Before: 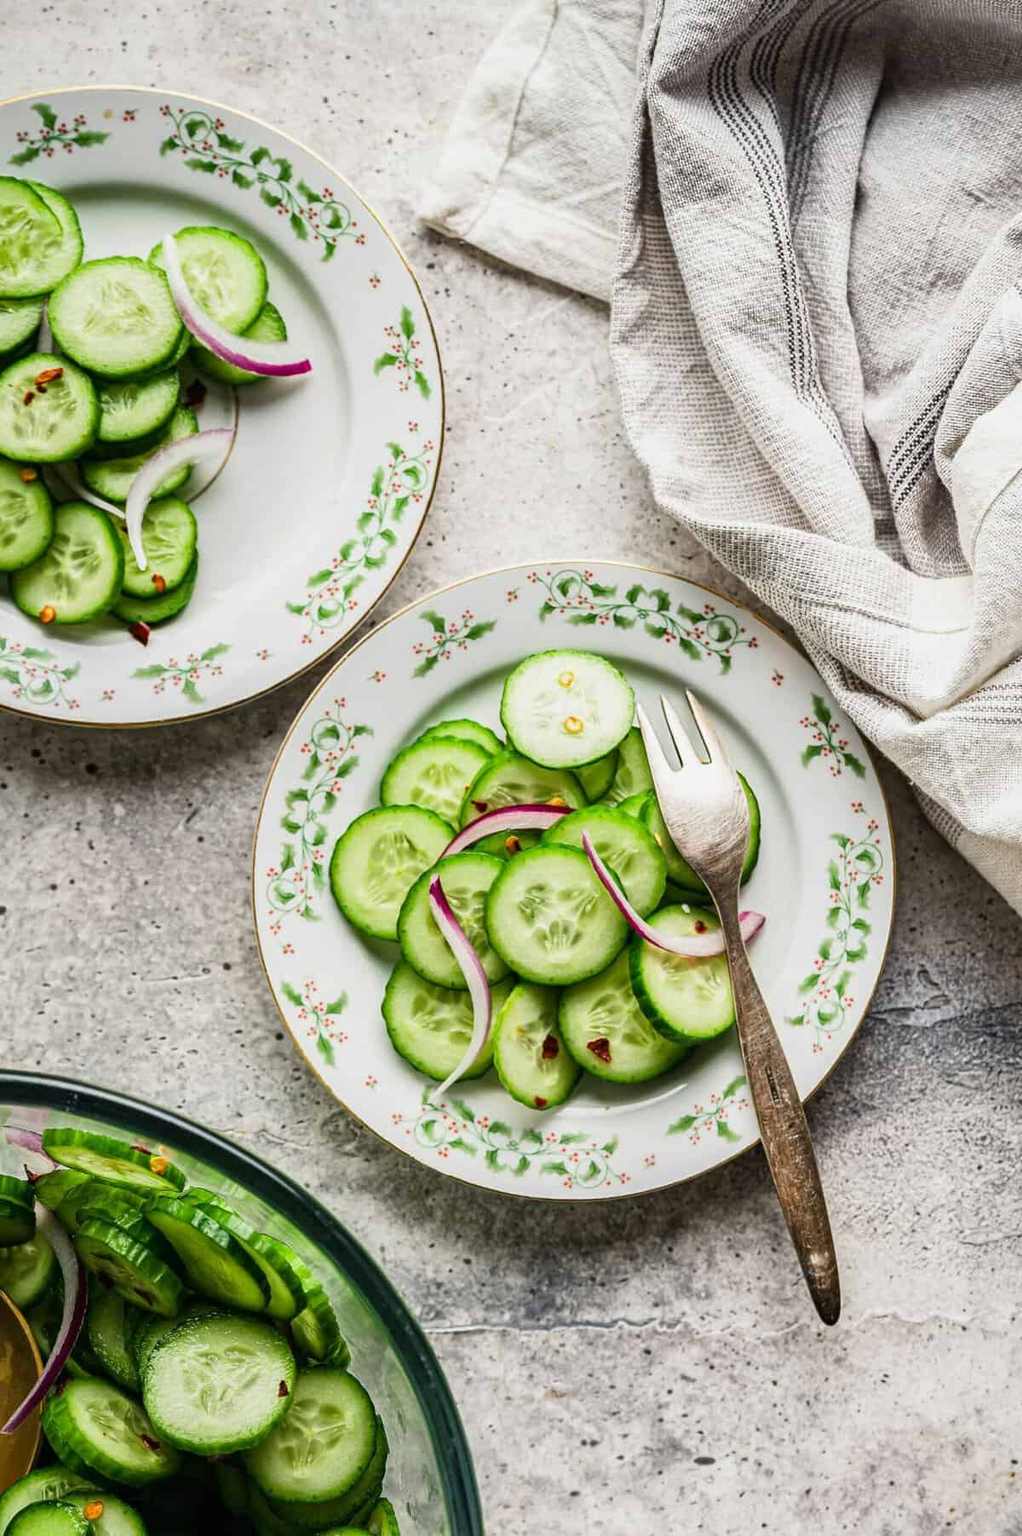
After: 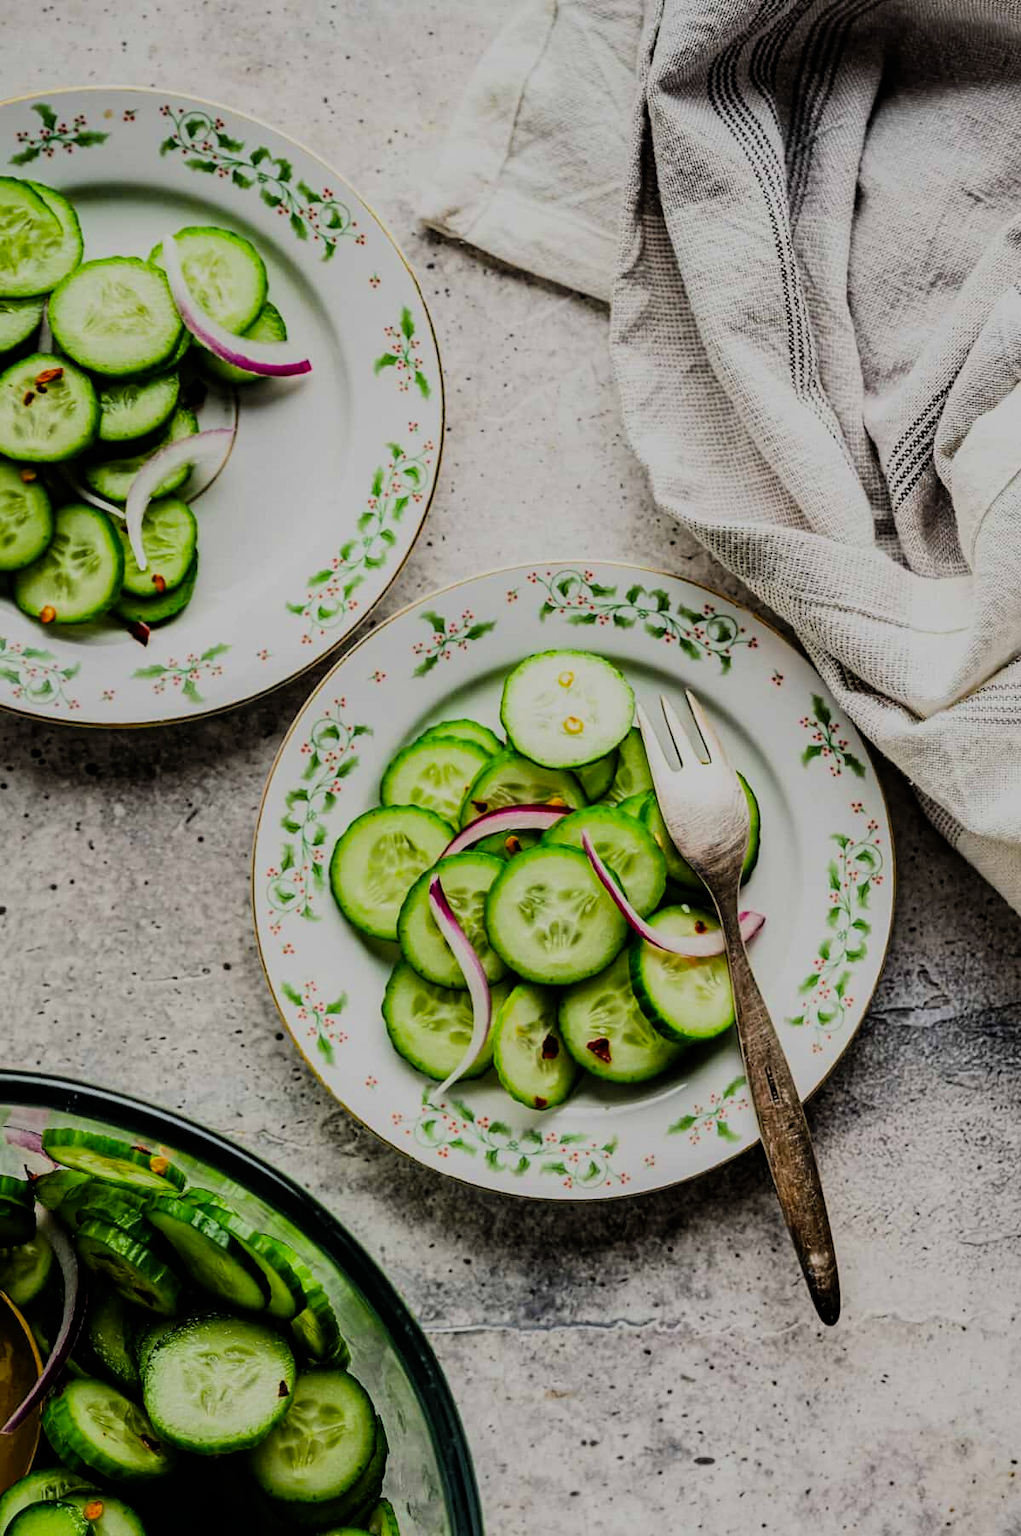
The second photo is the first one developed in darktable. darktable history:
tone equalizer: -8 EV -0.417 EV, -7 EV -0.389 EV, -6 EV -0.333 EV, -5 EV -0.222 EV, -3 EV 0.222 EV, -2 EV 0.333 EV, -1 EV 0.389 EV, +0 EV 0.417 EV, edges refinement/feathering 500, mask exposure compensation -1.57 EV, preserve details no
filmic rgb: black relative exposure -7.75 EV, white relative exposure 4.4 EV, threshold 3 EV, hardness 3.76, latitude 38.11%, contrast 0.966, highlights saturation mix 10%, shadows ↔ highlights balance 4.59%, color science v4 (2020), enable highlight reconstruction true
exposure: black level correction 0, exposure -0.721 EV, compensate highlight preservation false
